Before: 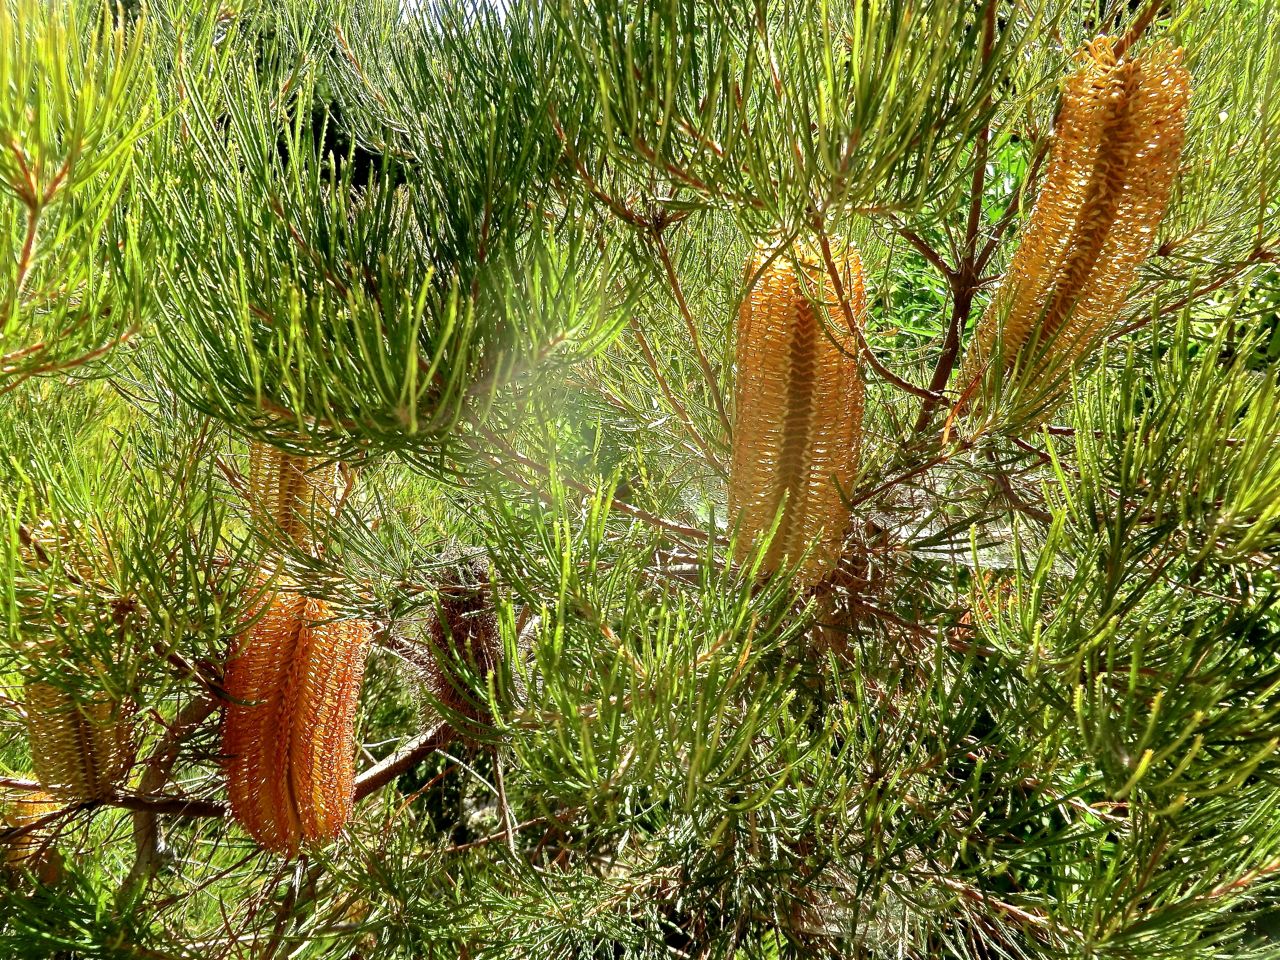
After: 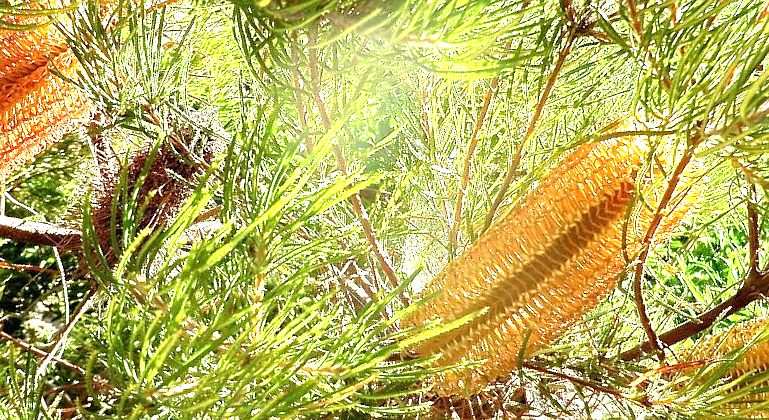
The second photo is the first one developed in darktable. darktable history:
exposure: black level correction 0, exposure 1.386 EV, compensate exposure bias true, compensate highlight preservation false
sharpen: radius 1.007
crop and rotate: angle -44.53°, top 16.035%, right 0.924%, bottom 11.755%
